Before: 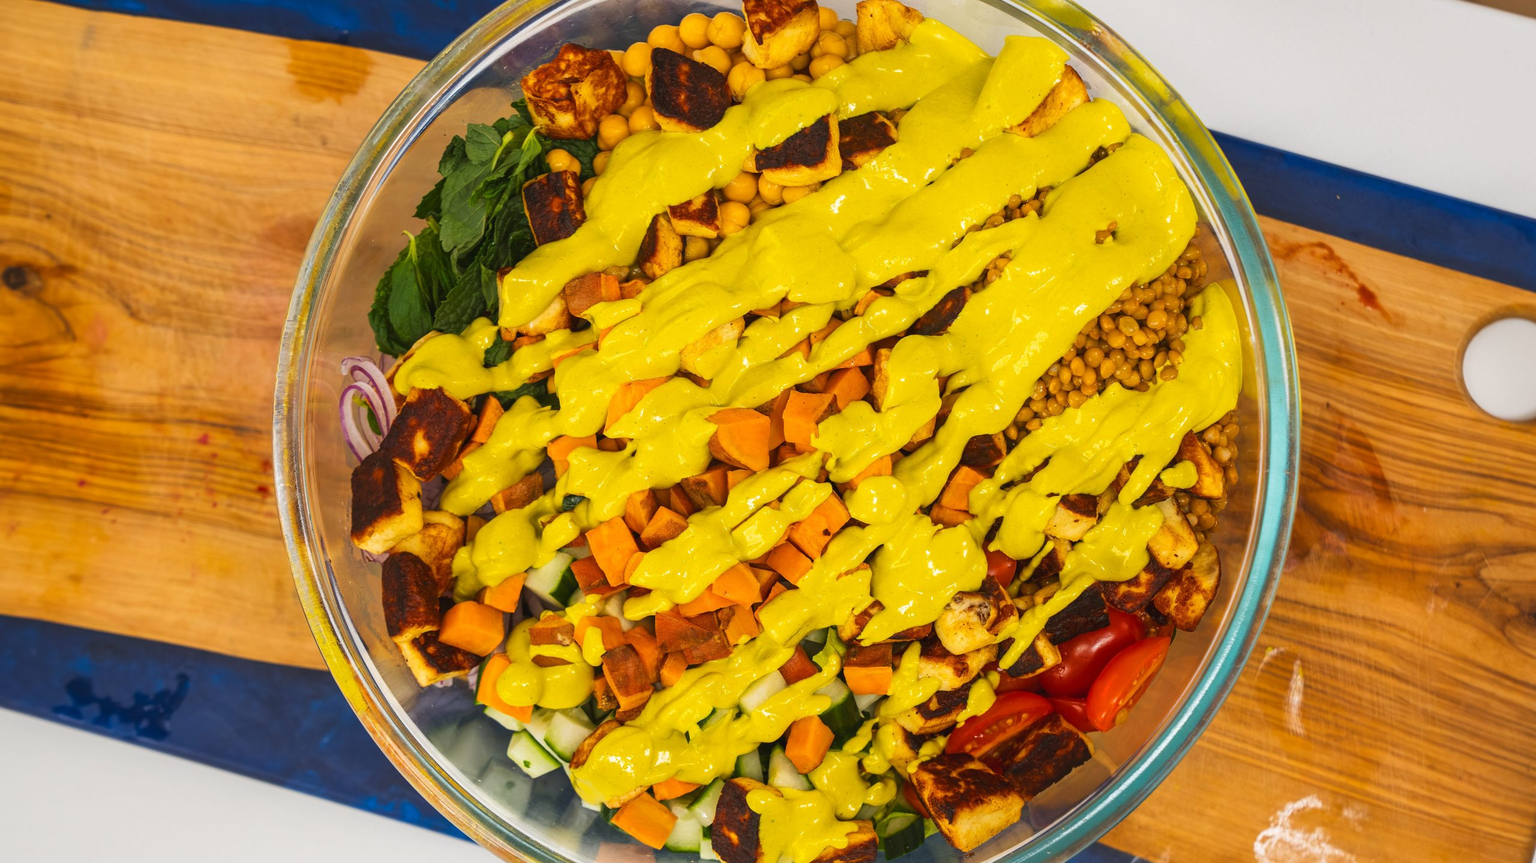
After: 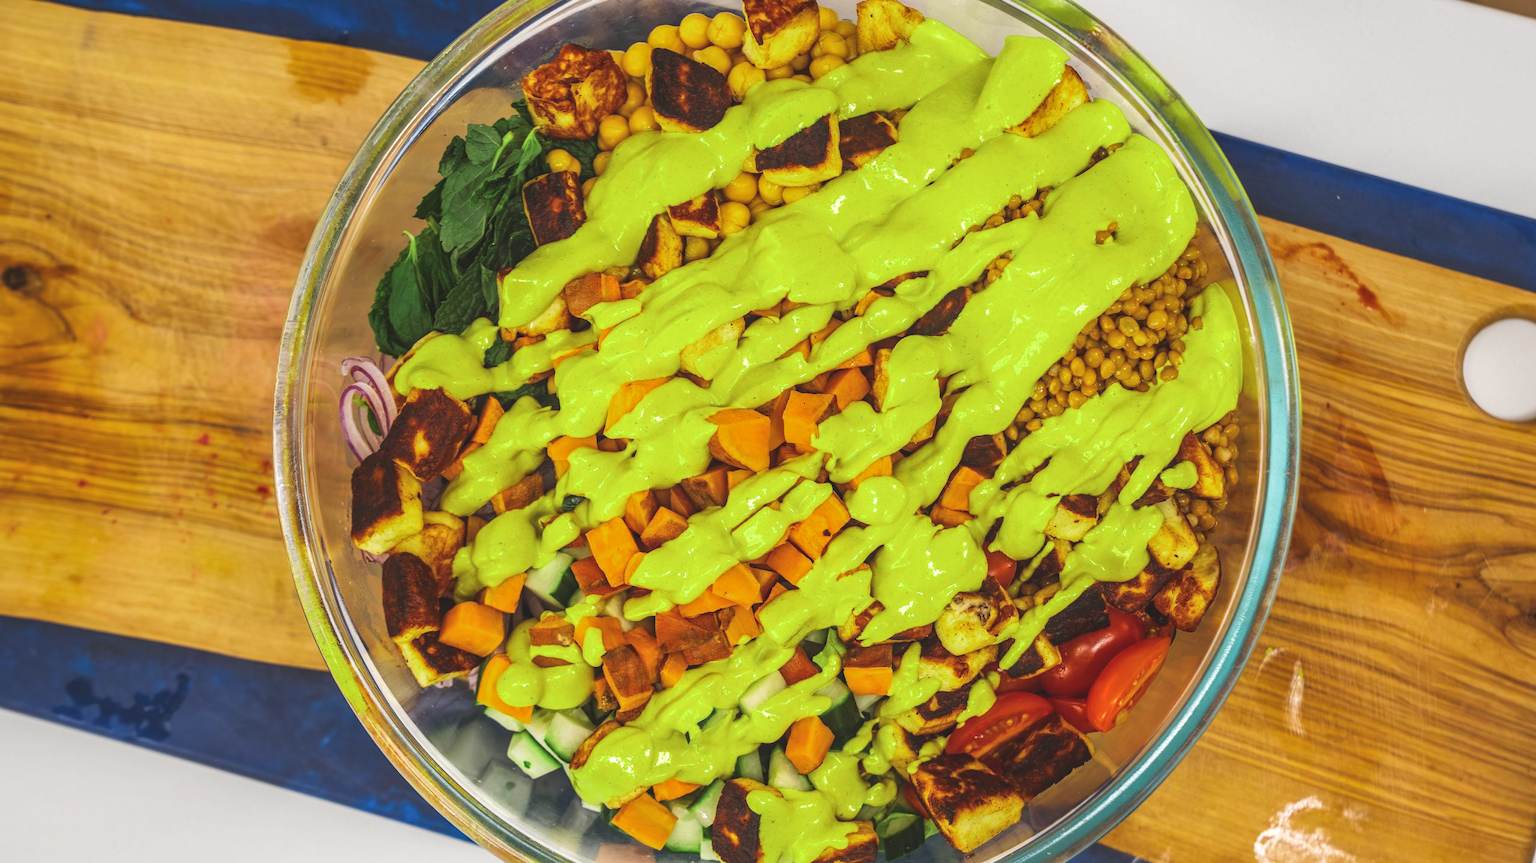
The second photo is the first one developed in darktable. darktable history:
exposure: black level correction -0.015, compensate highlight preservation false
color zones: curves: ch2 [(0, 0.5) (0.143, 0.517) (0.286, 0.571) (0.429, 0.522) (0.571, 0.5) (0.714, 0.5) (0.857, 0.5) (1, 0.5)]
local contrast: on, module defaults
